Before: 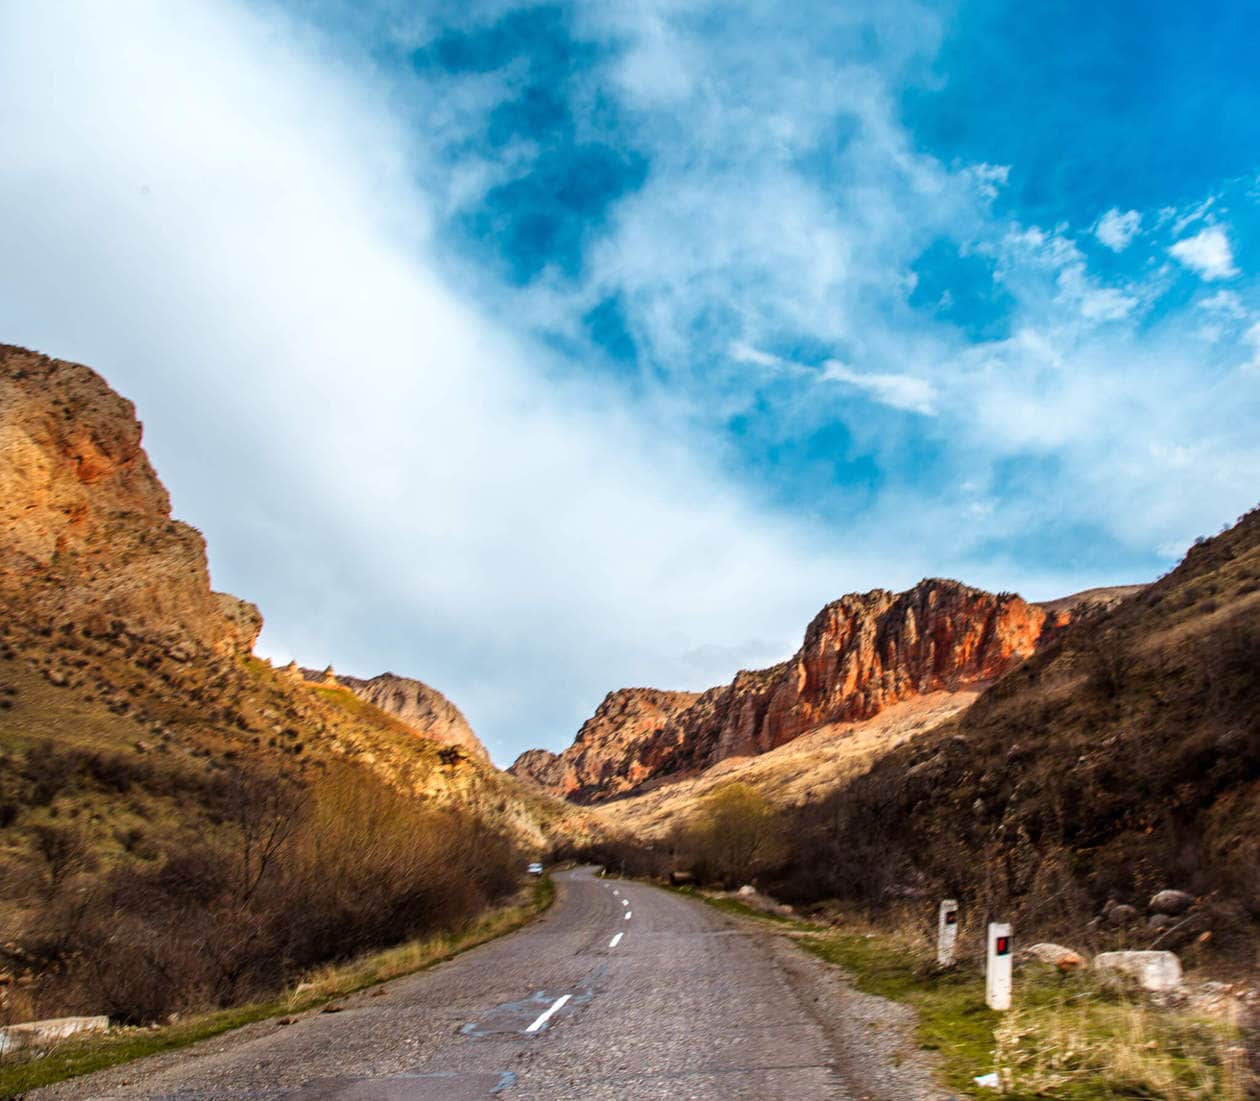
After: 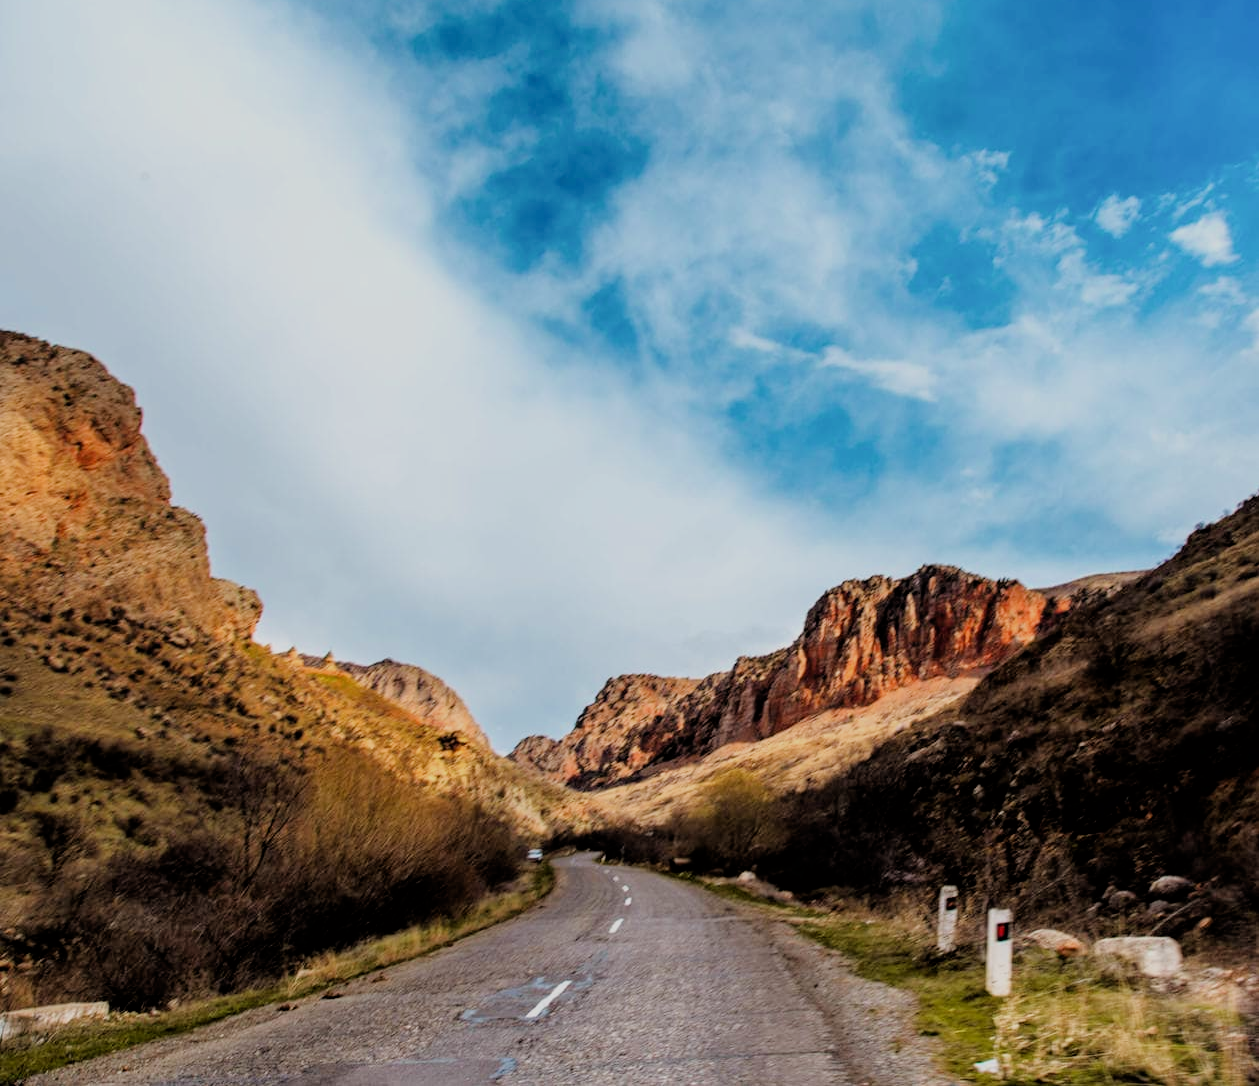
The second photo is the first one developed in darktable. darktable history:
crop: top 1.283%, right 0.044%
filmic rgb: black relative exposure -4.77 EV, white relative exposure 4.03 EV, hardness 2.78
